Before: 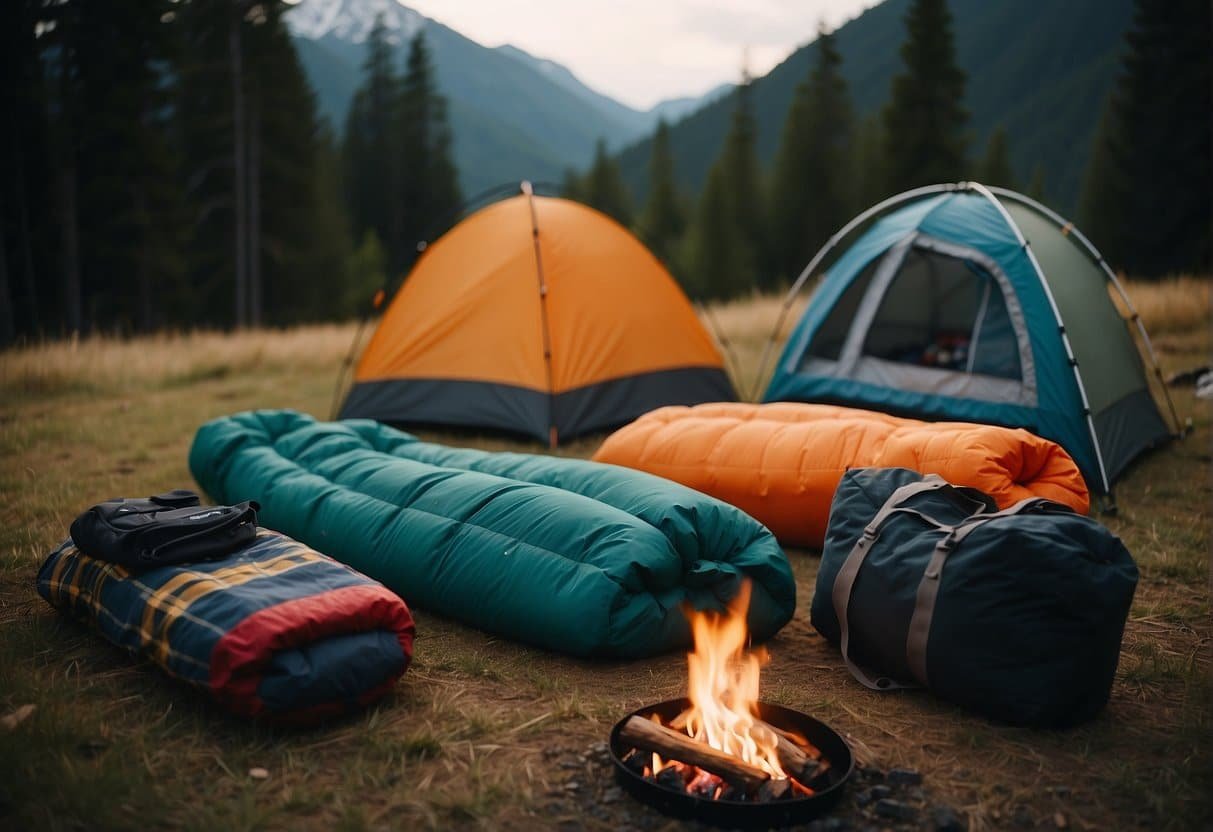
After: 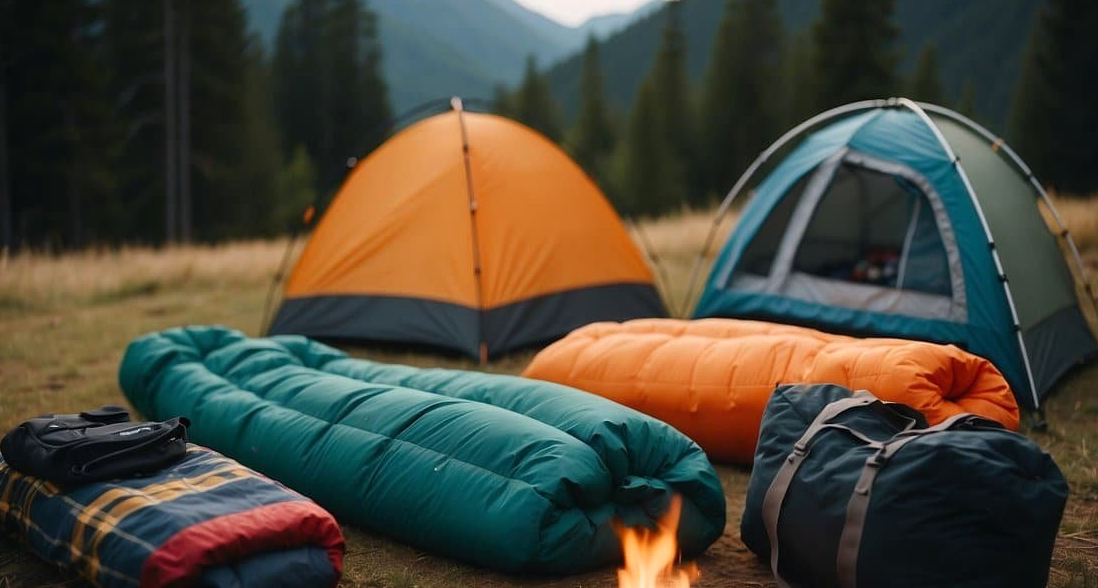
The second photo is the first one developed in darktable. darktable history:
exposure: exposure 0.123 EV, compensate highlight preservation false
crop: left 5.832%, top 10.184%, right 3.618%, bottom 19.105%
